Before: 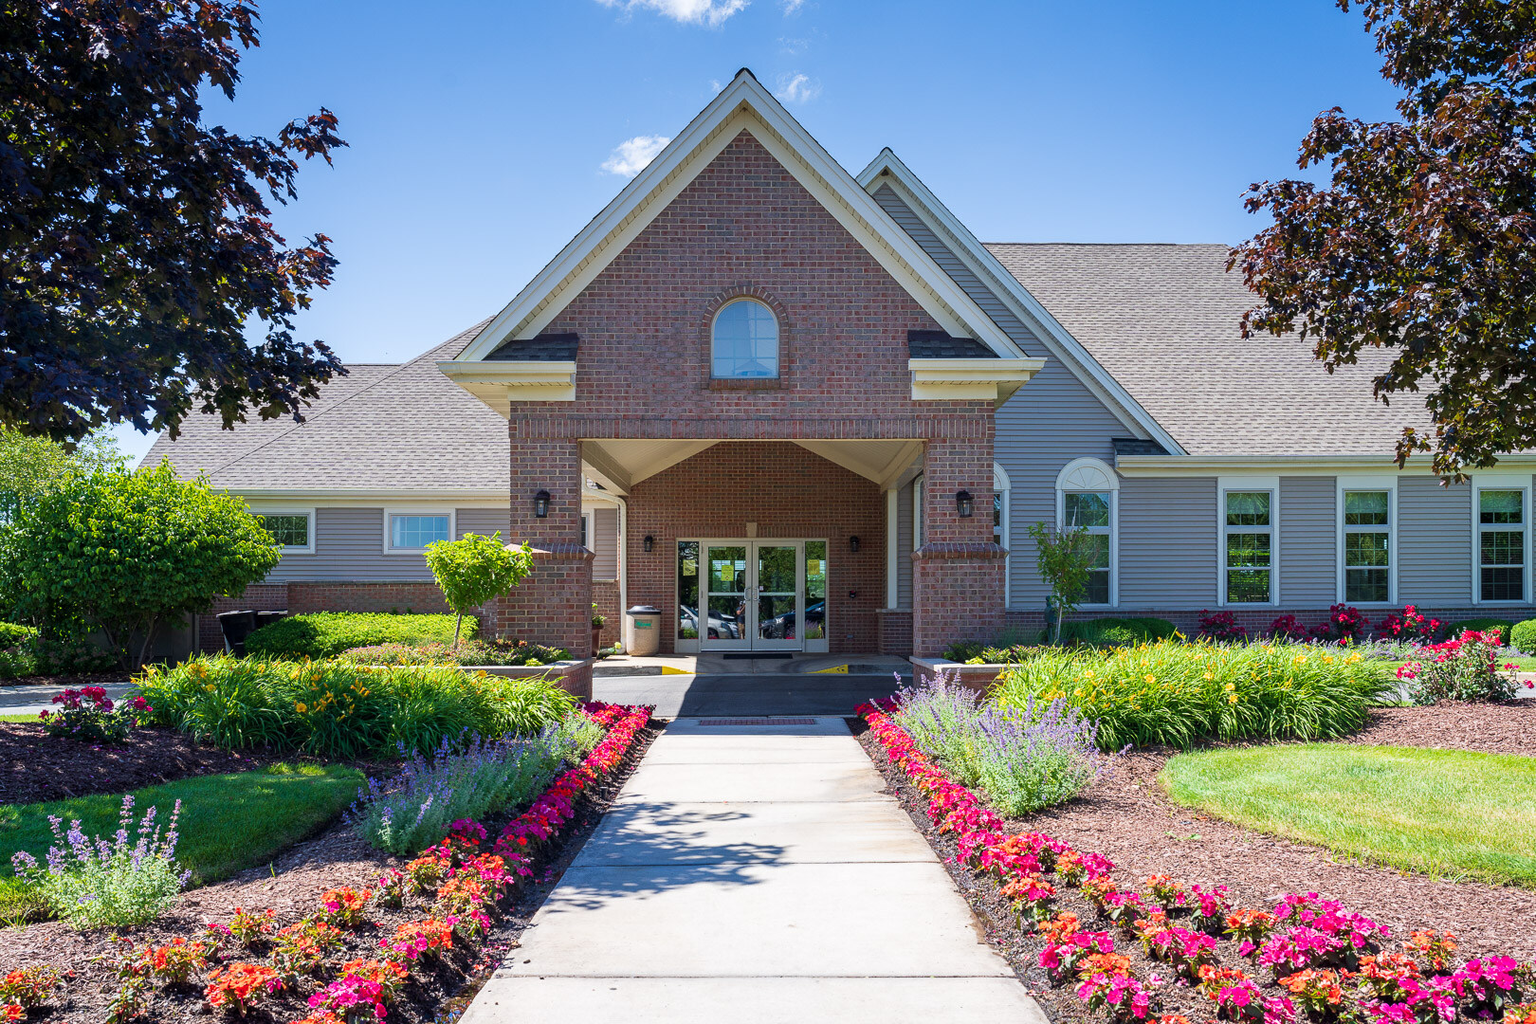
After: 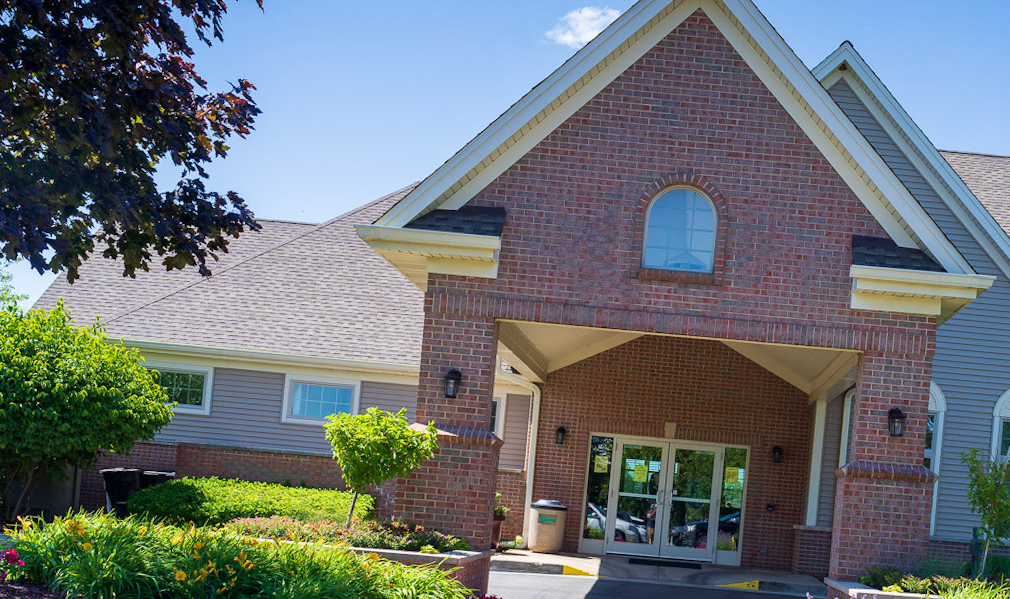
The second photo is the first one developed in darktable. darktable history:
velvia: on, module defaults
crop and rotate: angle -4.99°, left 2.122%, top 6.945%, right 27.566%, bottom 30.519%
